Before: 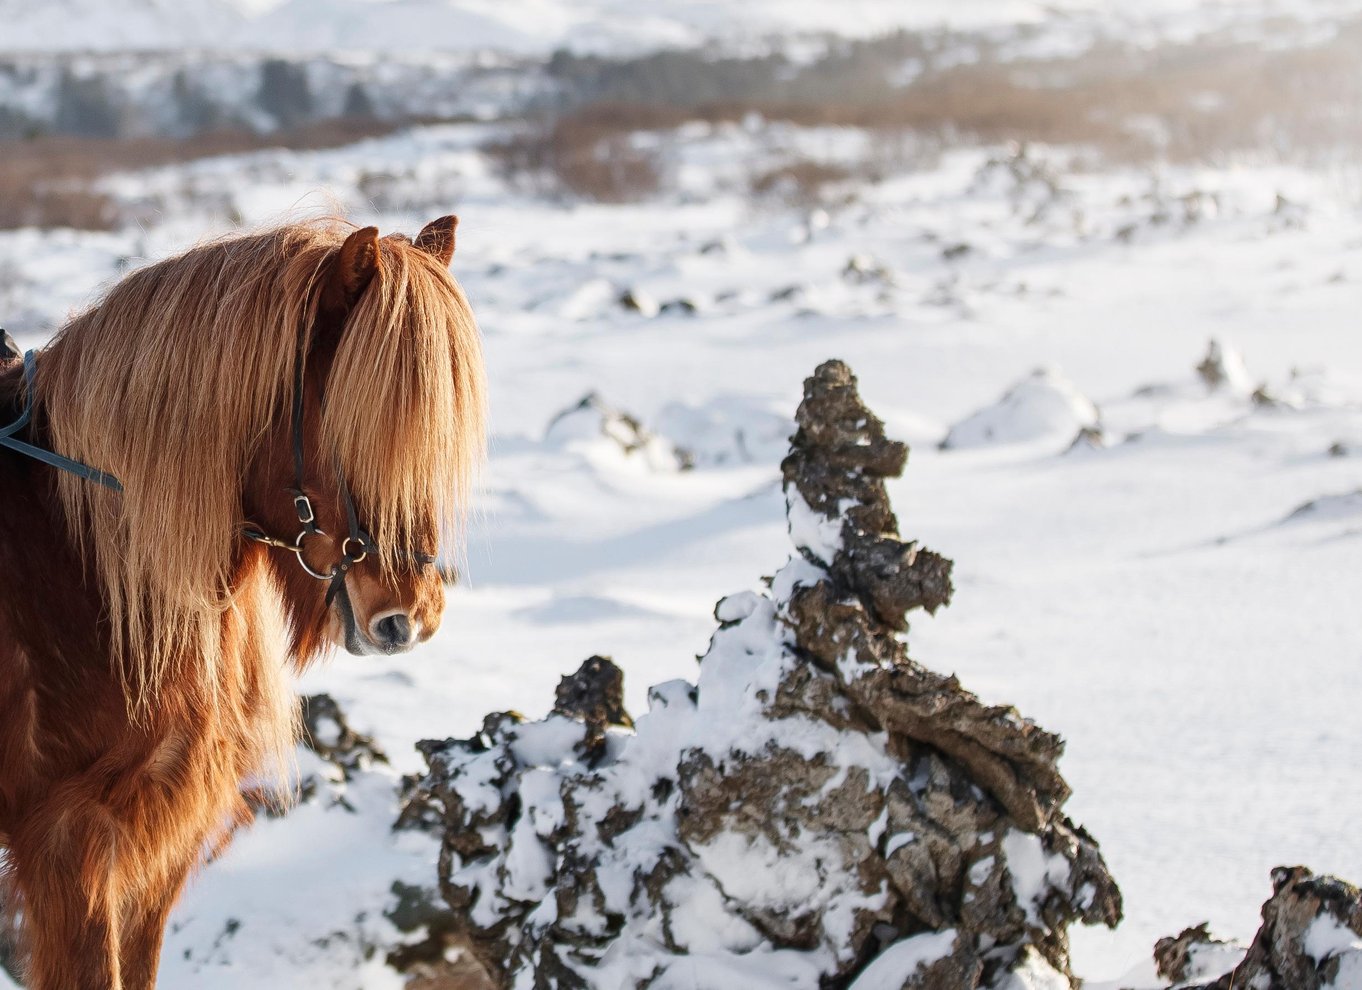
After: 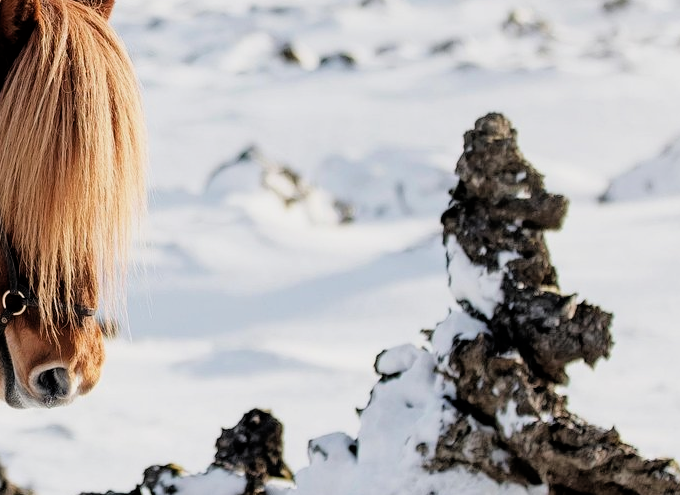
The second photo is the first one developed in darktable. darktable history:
filmic rgb: black relative exposure -3.92 EV, white relative exposure 3.14 EV, hardness 2.87
crop: left 25%, top 25%, right 25%, bottom 25%
